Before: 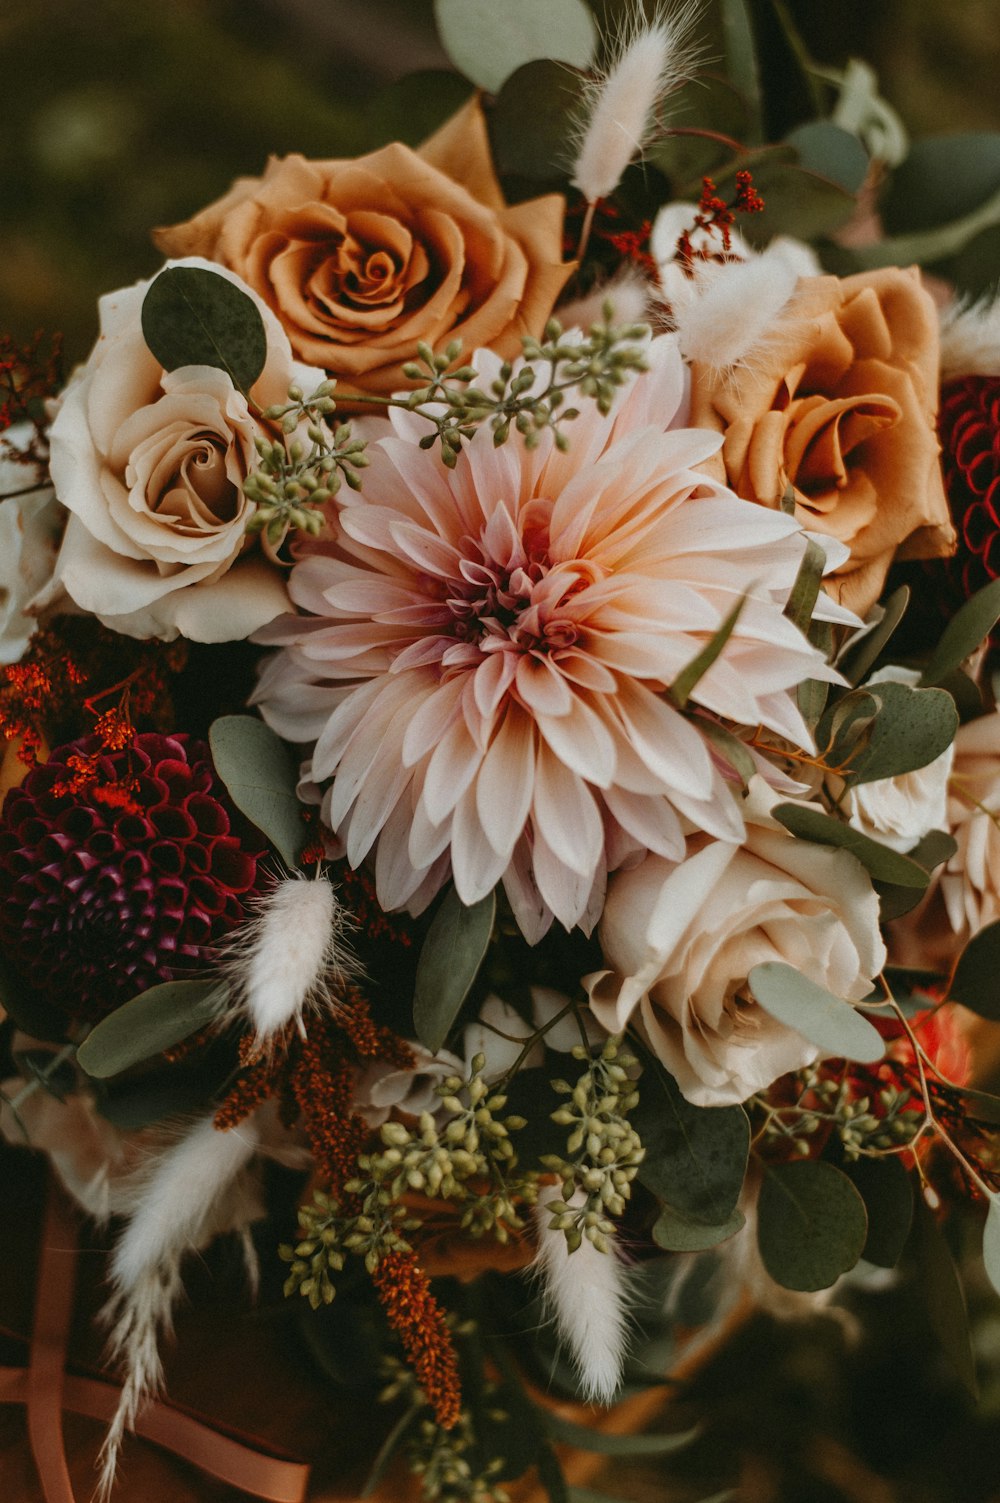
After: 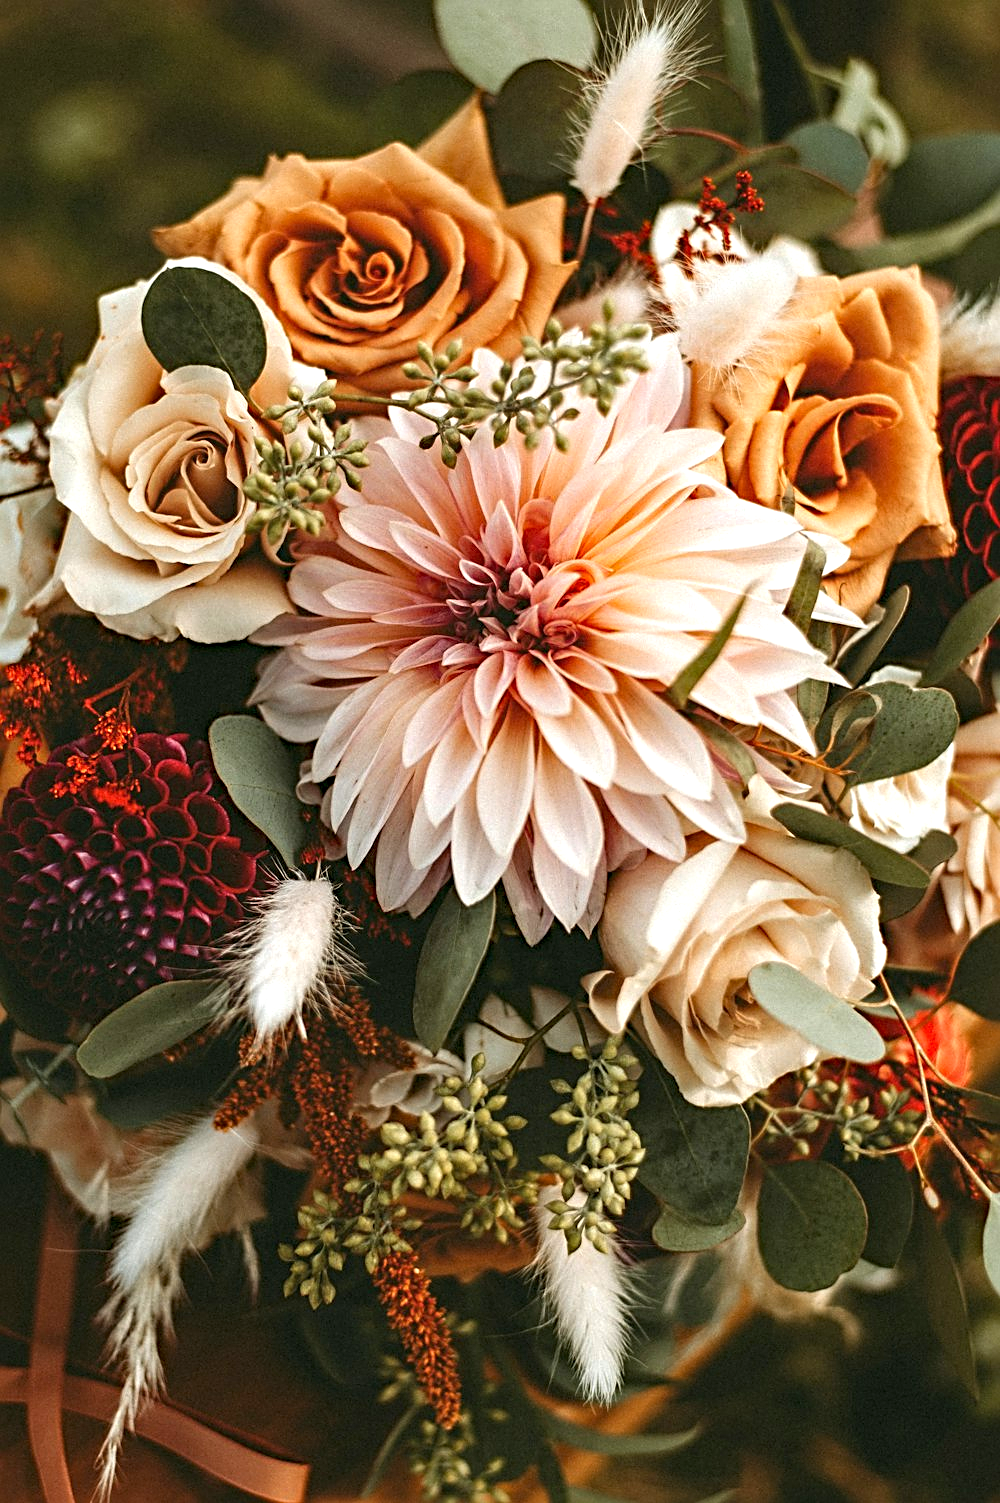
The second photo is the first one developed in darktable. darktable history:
white balance: emerald 1
exposure: black level correction 0, exposure 1 EV, compensate exposure bias true, compensate highlight preservation false
haze removal: compatibility mode true, adaptive false
sharpen: radius 3.119
